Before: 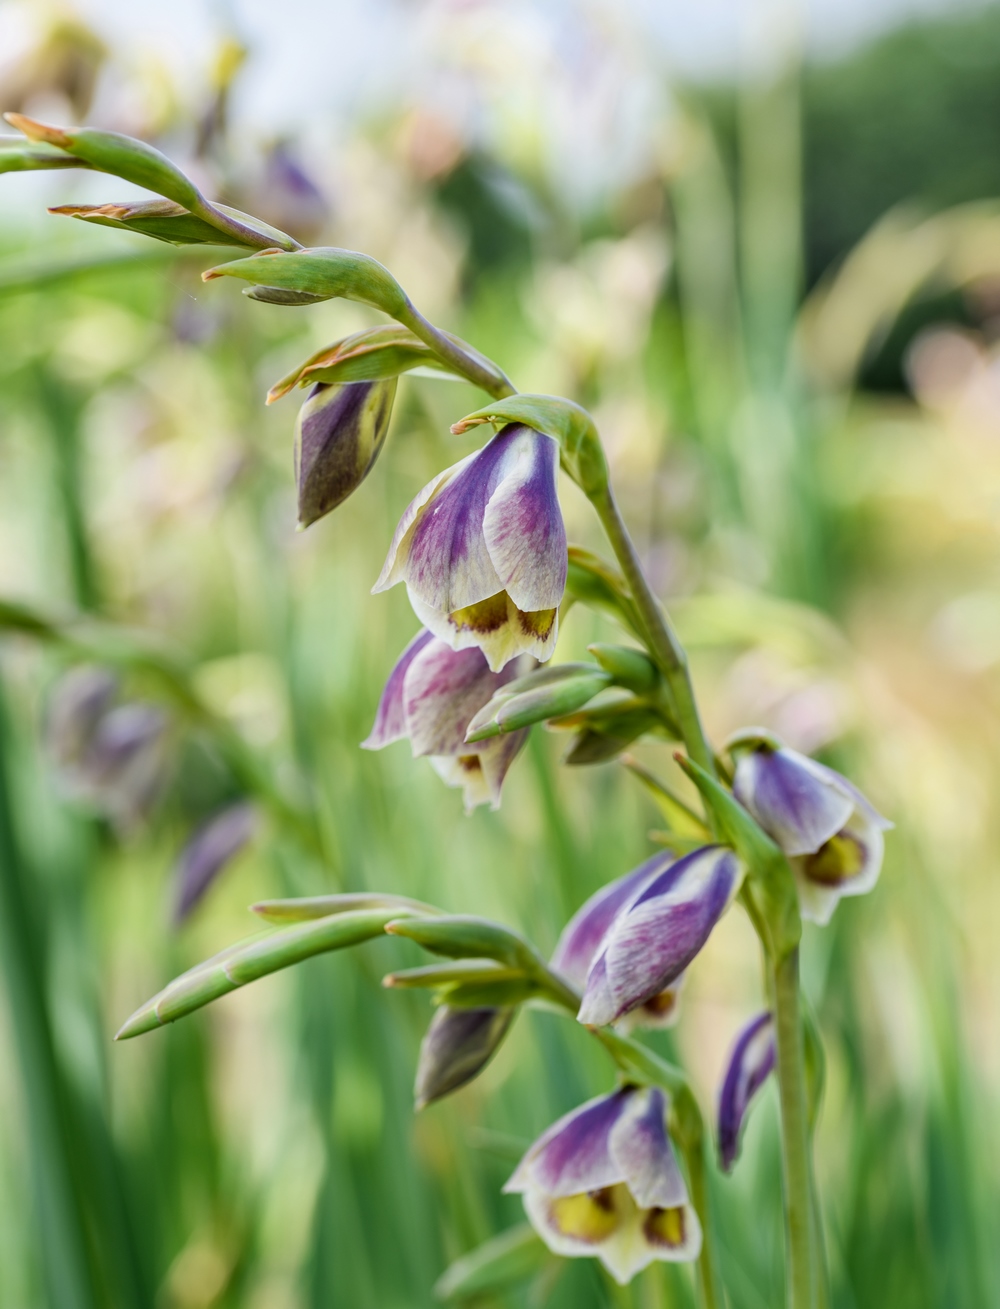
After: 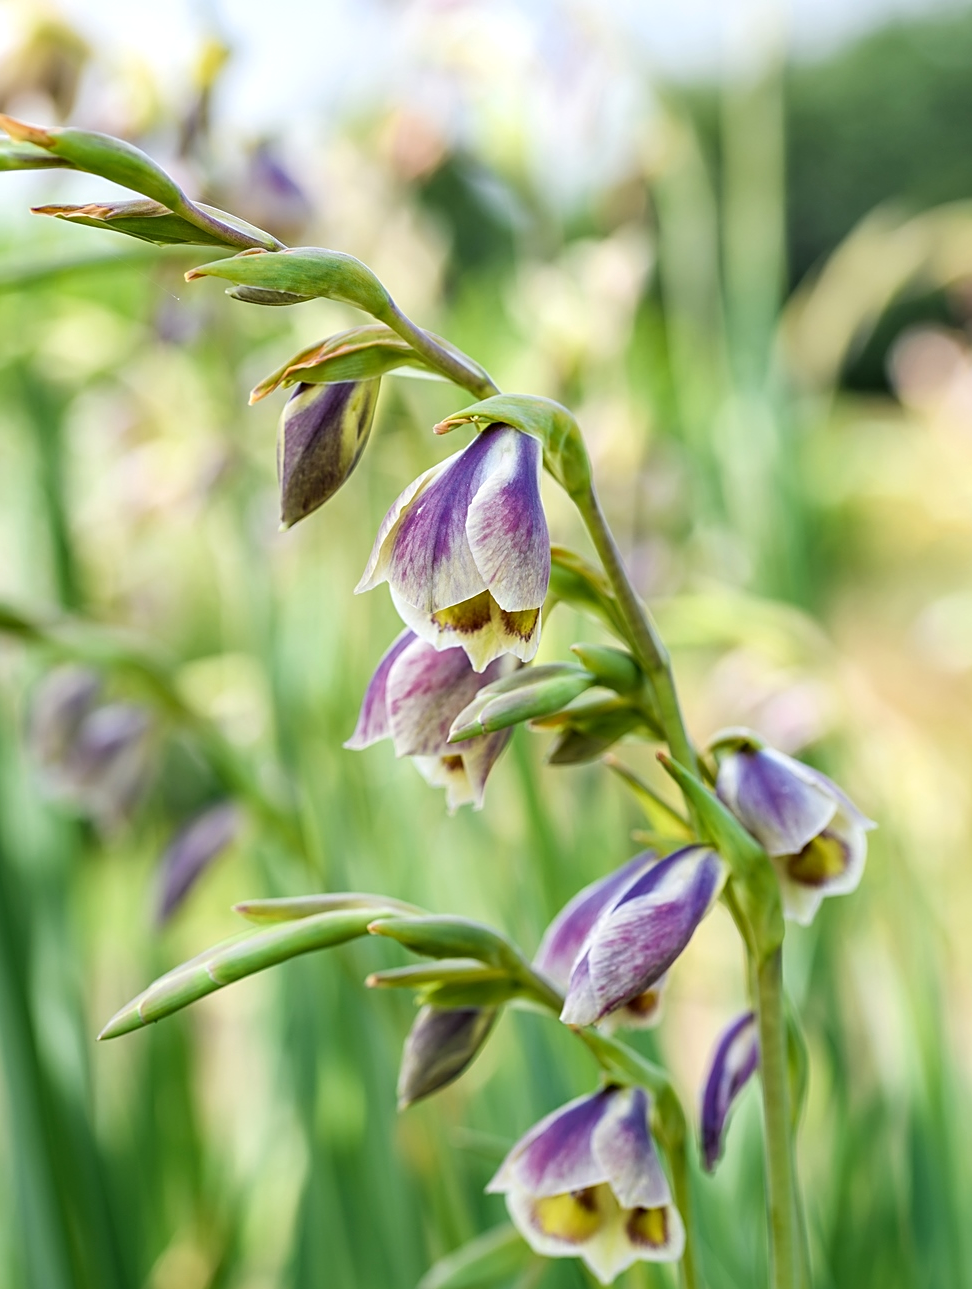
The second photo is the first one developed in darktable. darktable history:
crop: left 1.728%, right 0.278%, bottom 1.476%
exposure: exposure 0.251 EV, compensate highlight preservation false
sharpen: on, module defaults
